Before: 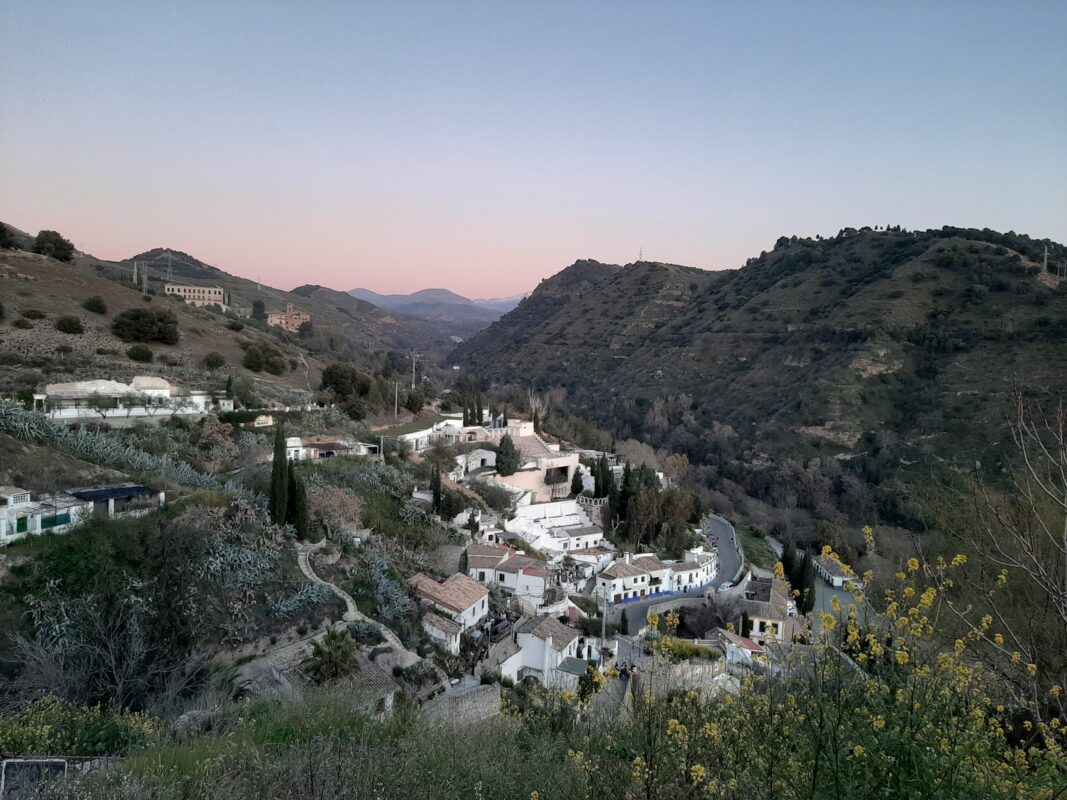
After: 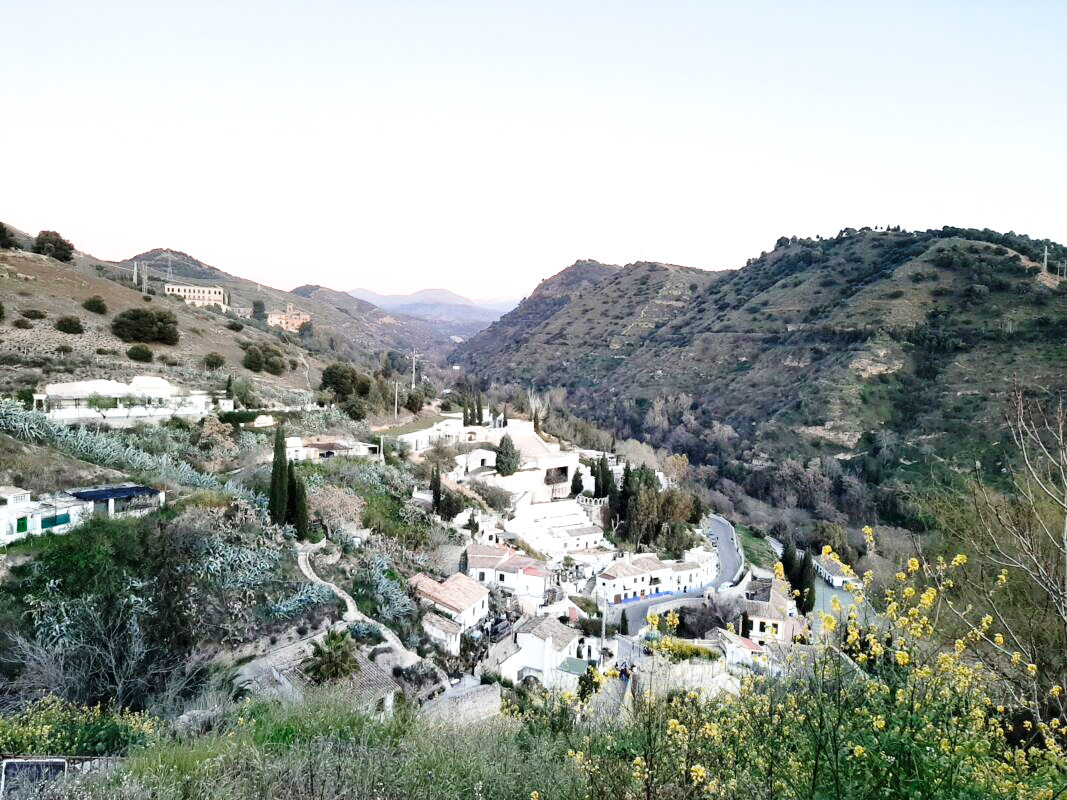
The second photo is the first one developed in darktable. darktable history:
base curve: curves: ch0 [(0, 0) (0.028, 0.03) (0.121, 0.232) (0.46, 0.748) (0.859, 0.968) (1, 1)], preserve colors none
exposure: exposure 0.921 EV, compensate highlight preservation false
